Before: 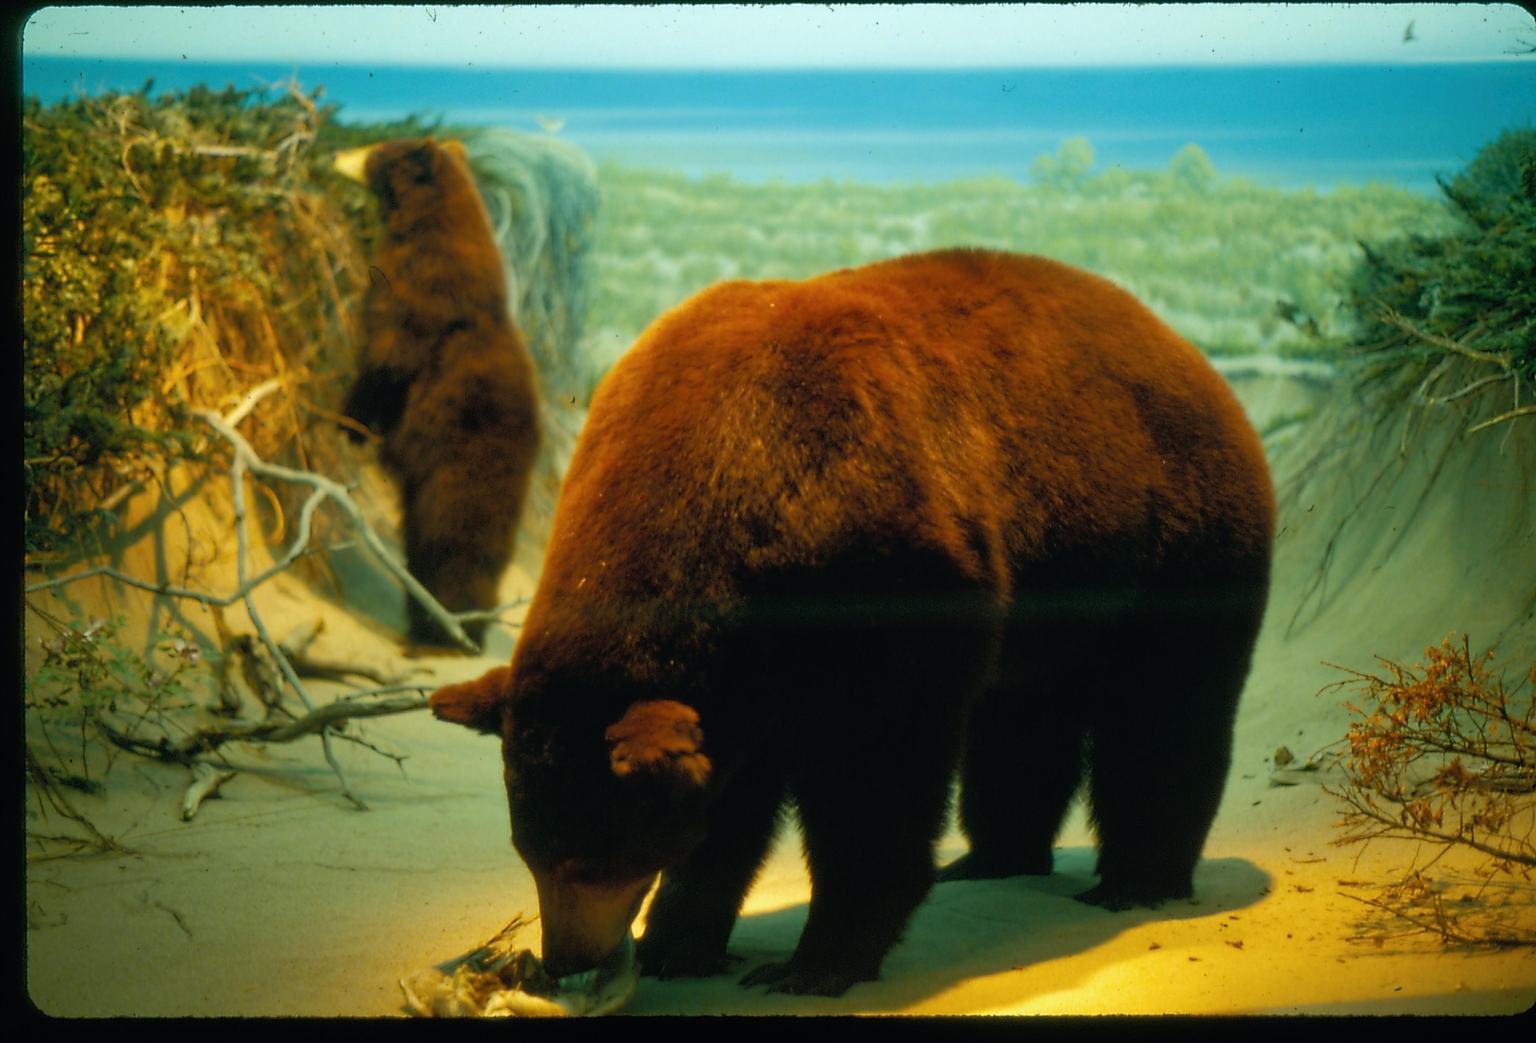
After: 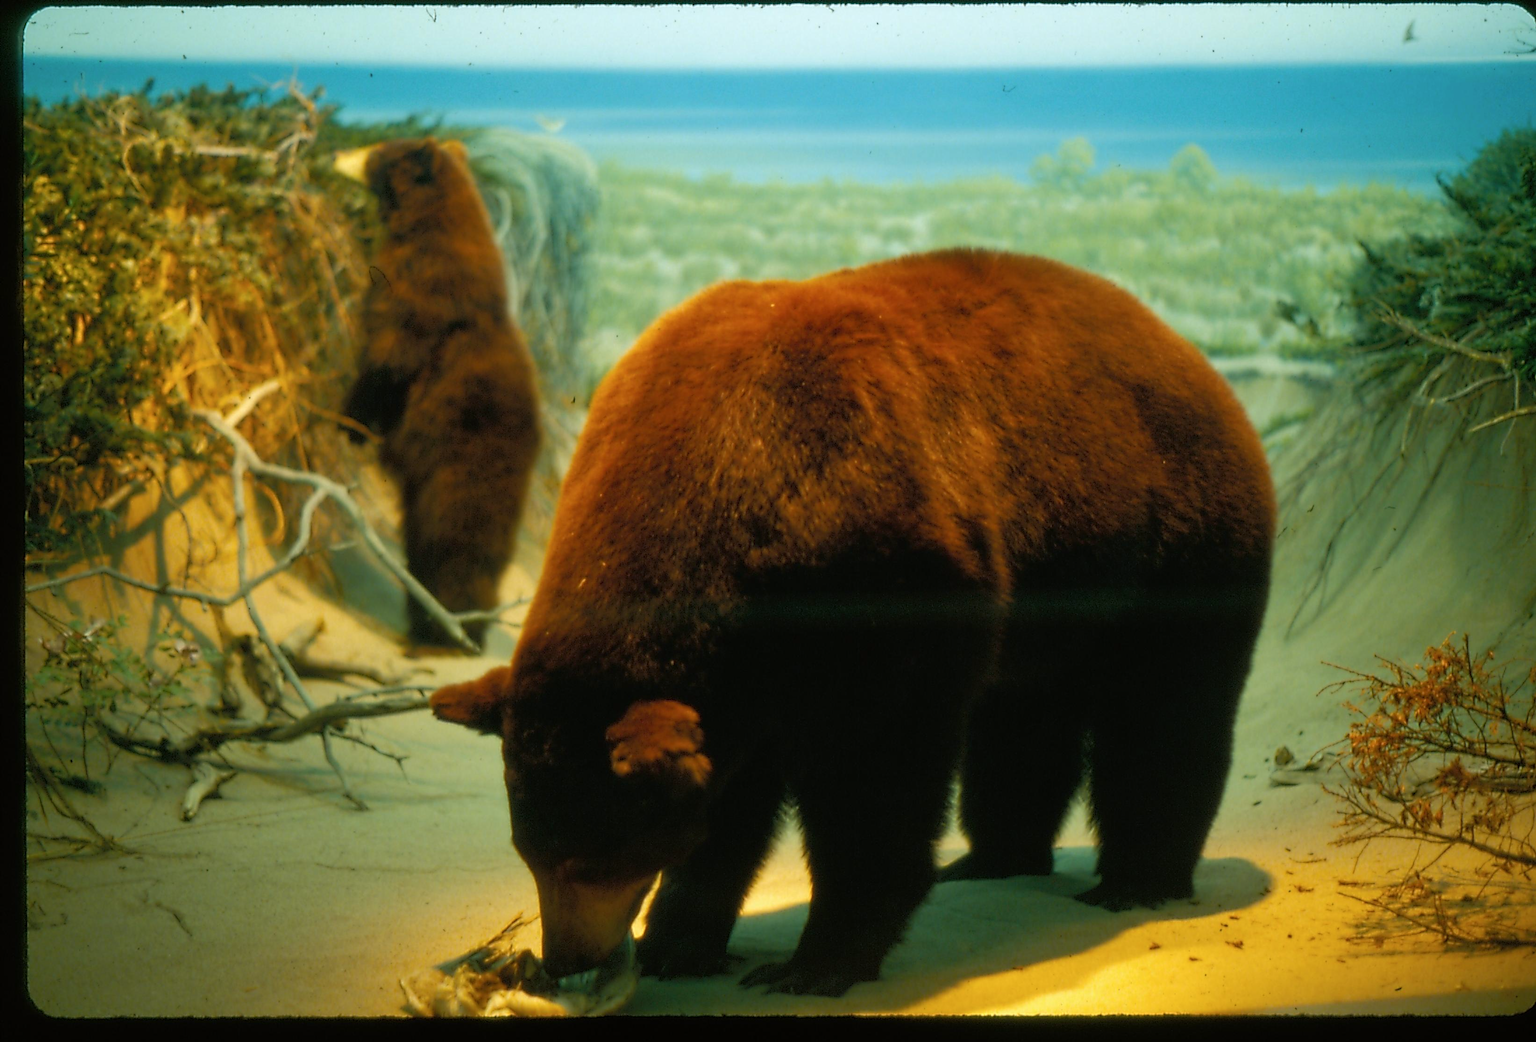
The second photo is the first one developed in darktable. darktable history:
color correction: highlights a* 3.01, highlights b* -1.27, shadows a* -0.1, shadows b* 2.06, saturation 0.979
